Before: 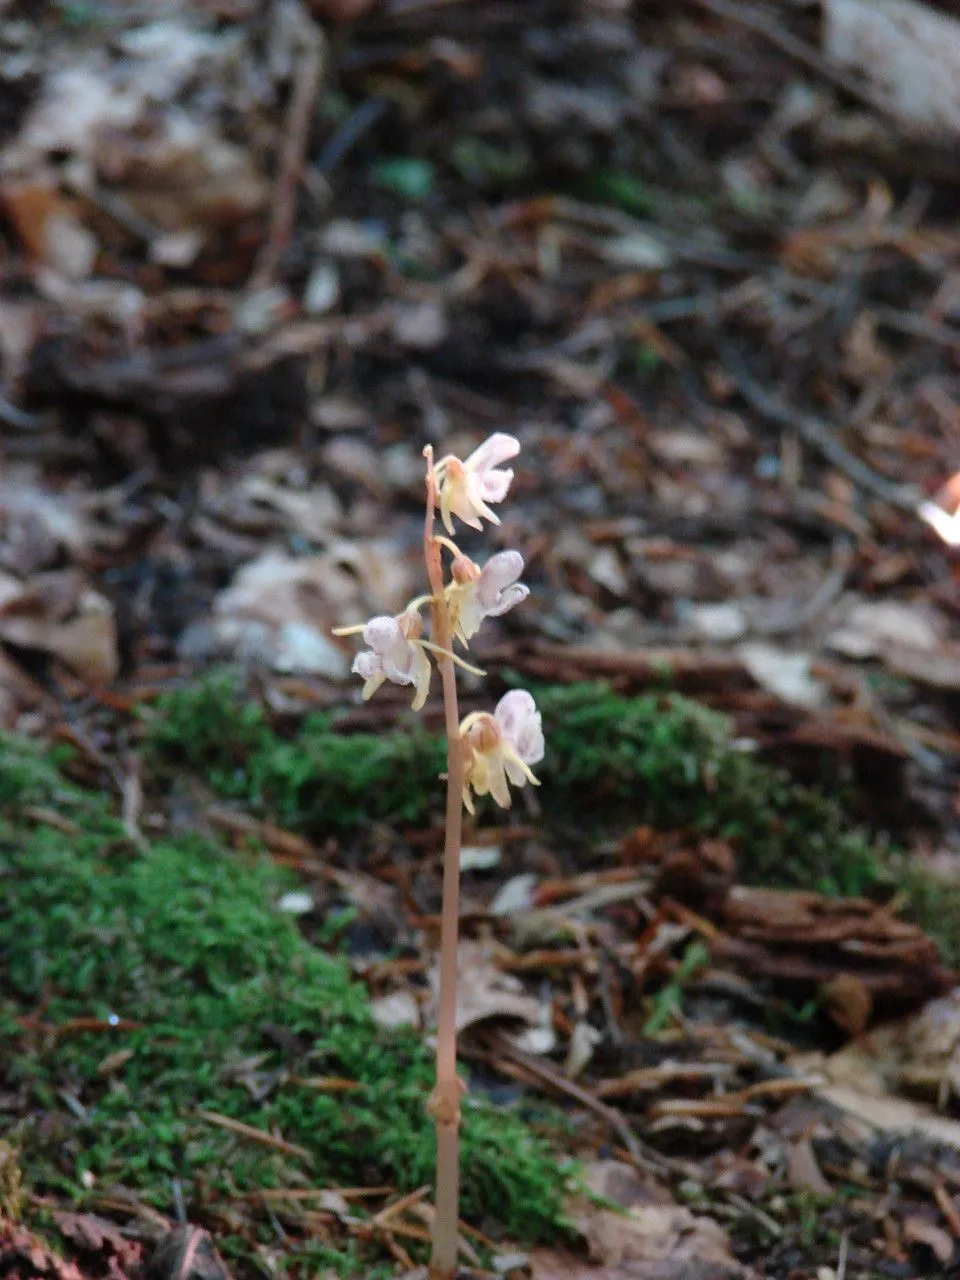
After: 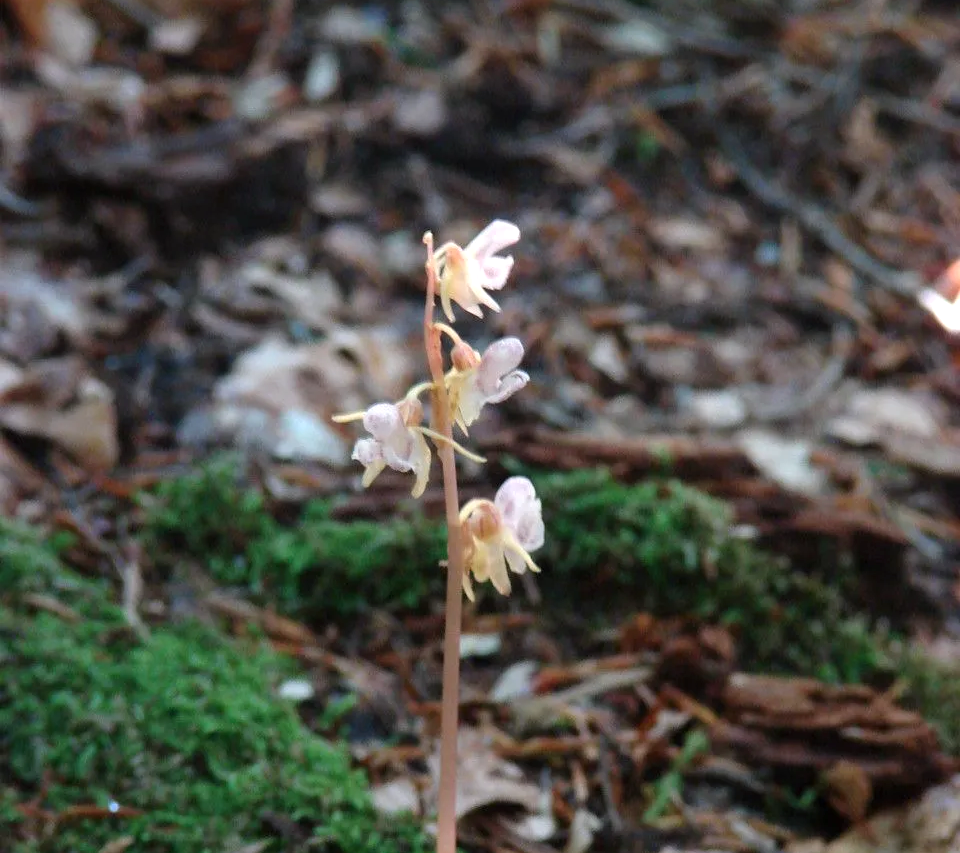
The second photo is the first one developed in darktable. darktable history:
crop: top 16.666%, bottom 16.693%
exposure: exposure 0.203 EV, compensate highlight preservation false
